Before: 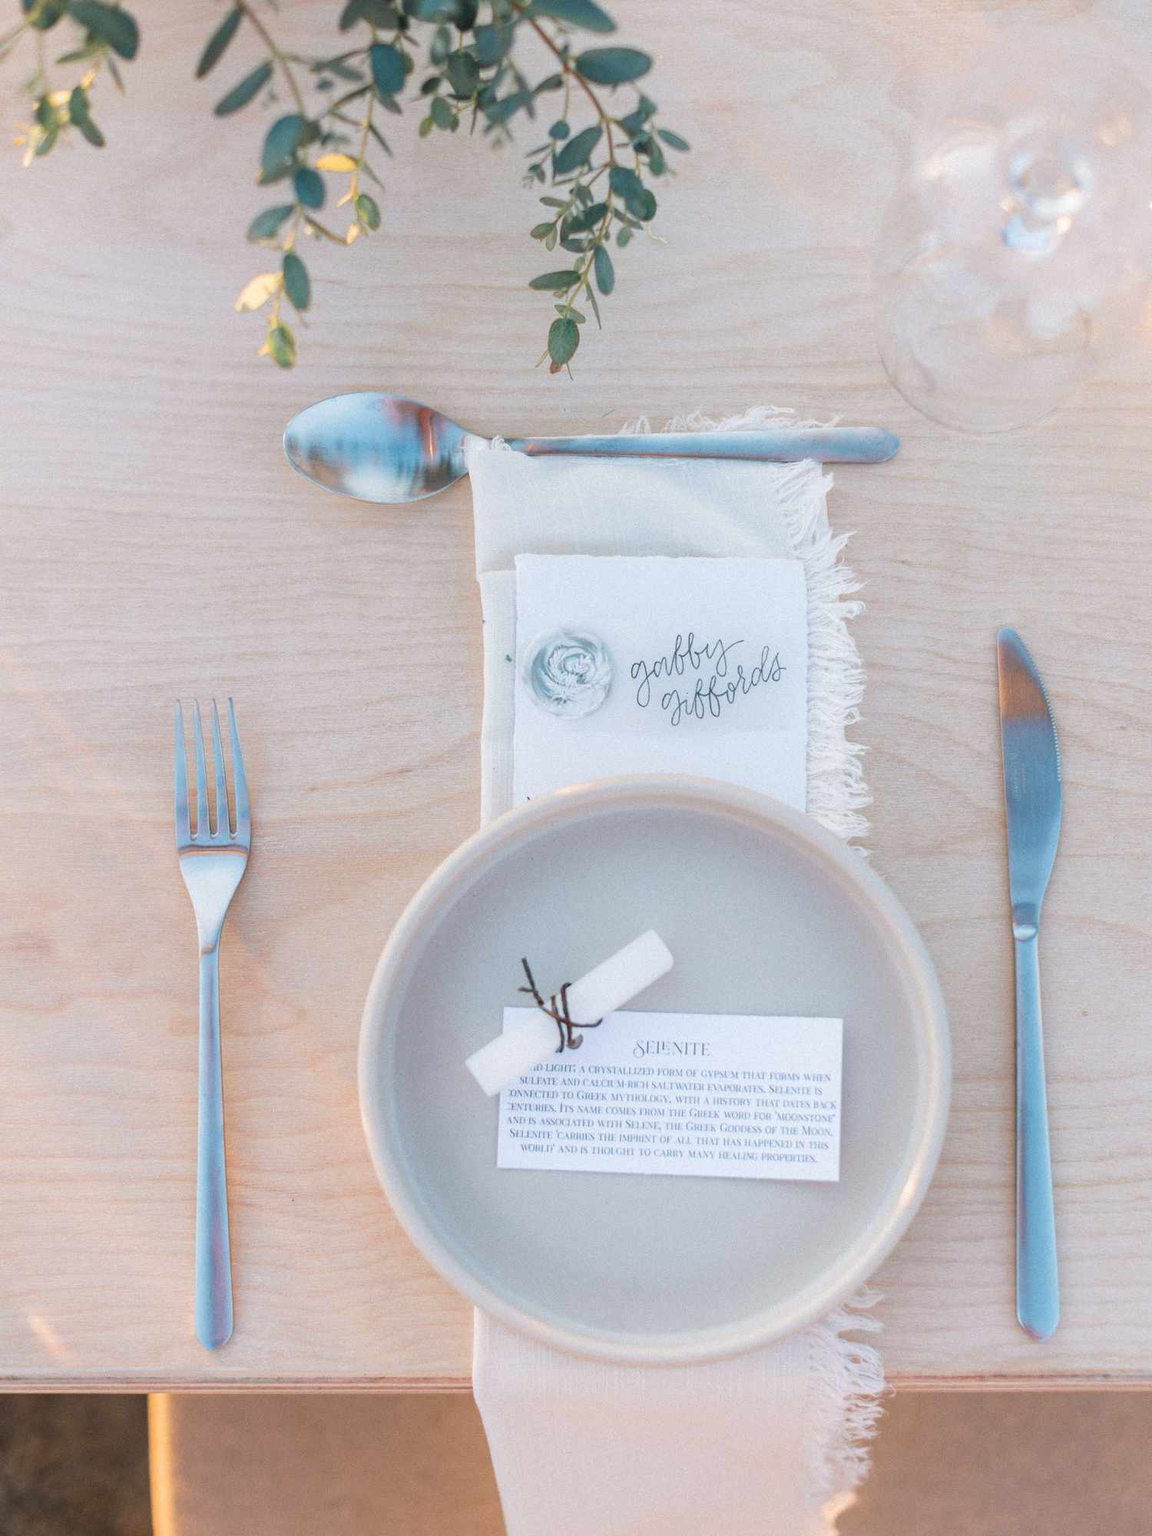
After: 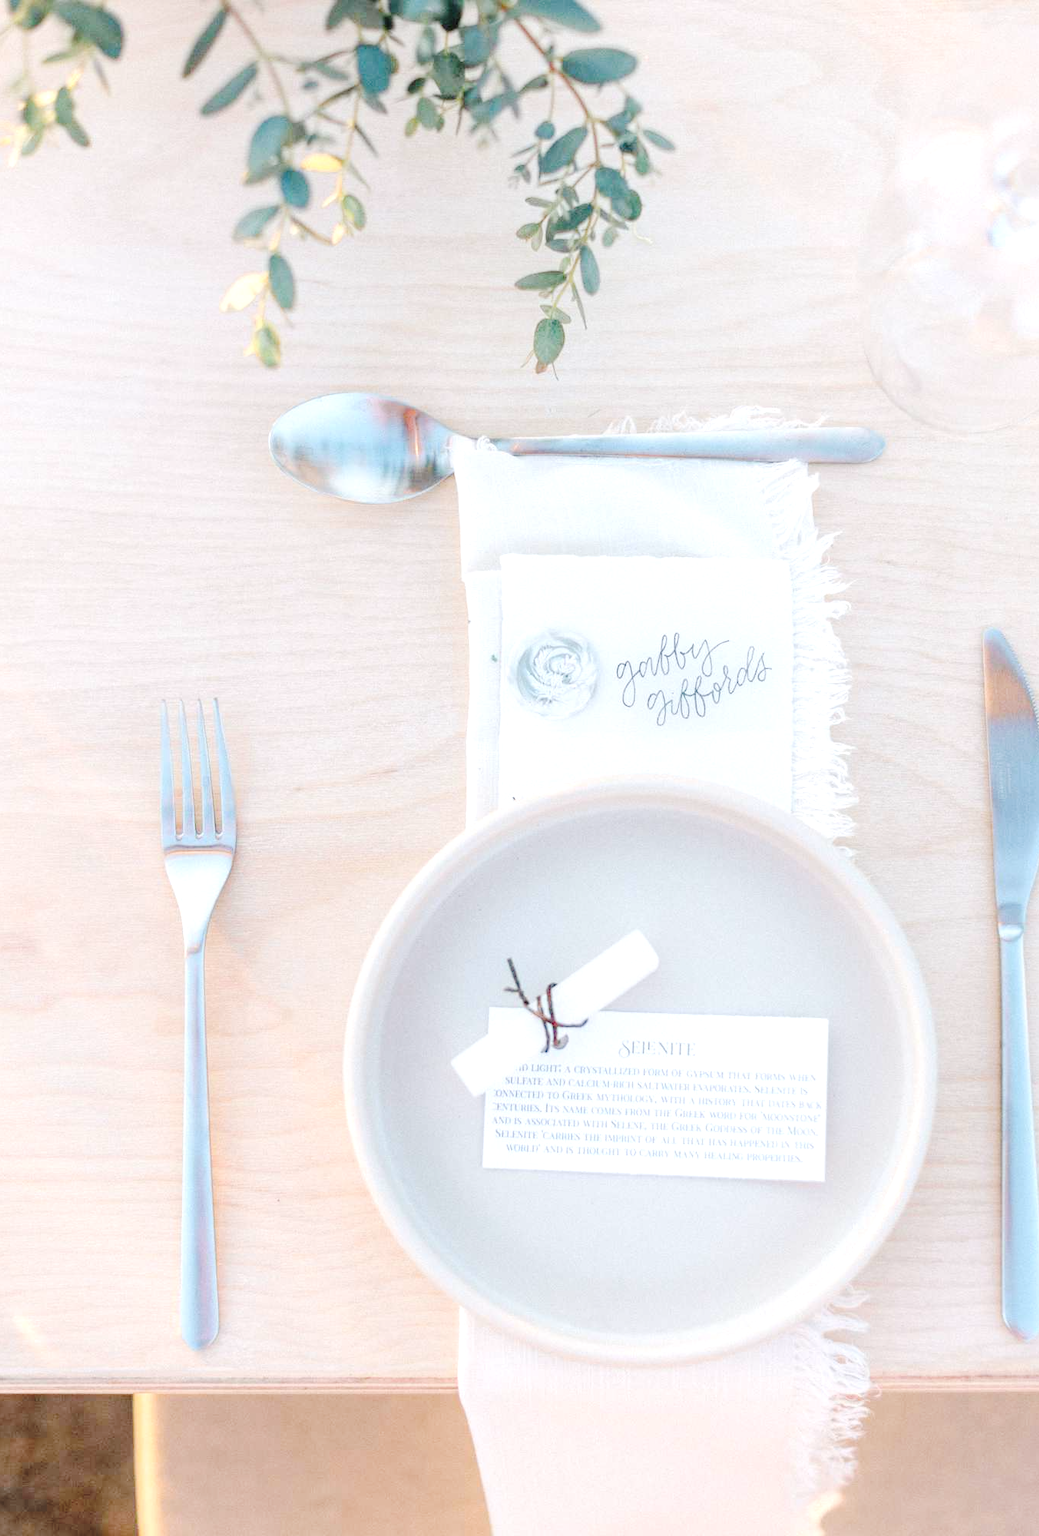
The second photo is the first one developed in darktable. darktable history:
tone curve: curves: ch0 [(0.014, 0) (0.13, 0.09) (0.227, 0.211) (0.33, 0.395) (0.494, 0.615) (0.662, 0.76) (0.795, 0.846) (1, 0.969)]; ch1 [(0, 0) (0.366, 0.367) (0.447, 0.416) (0.473, 0.484) (0.504, 0.502) (0.525, 0.518) (0.564, 0.601) (0.634, 0.66) (0.746, 0.804) (1, 1)]; ch2 [(0, 0) (0.333, 0.346) (0.375, 0.375) (0.424, 0.43) (0.476, 0.498) (0.496, 0.505) (0.517, 0.522) (0.548, 0.548) (0.579, 0.618) (0.651, 0.674) (0.688, 0.728) (1, 1)], preserve colors none
tone equalizer: -8 EV -0.784 EV, -7 EV -0.738 EV, -6 EV -0.624 EV, -5 EV -0.37 EV, -3 EV 0.375 EV, -2 EV 0.6 EV, -1 EV 0.683 EV, +0 EV 0.733 EV
crop and rotate: left 1.291%, right 8.418%
